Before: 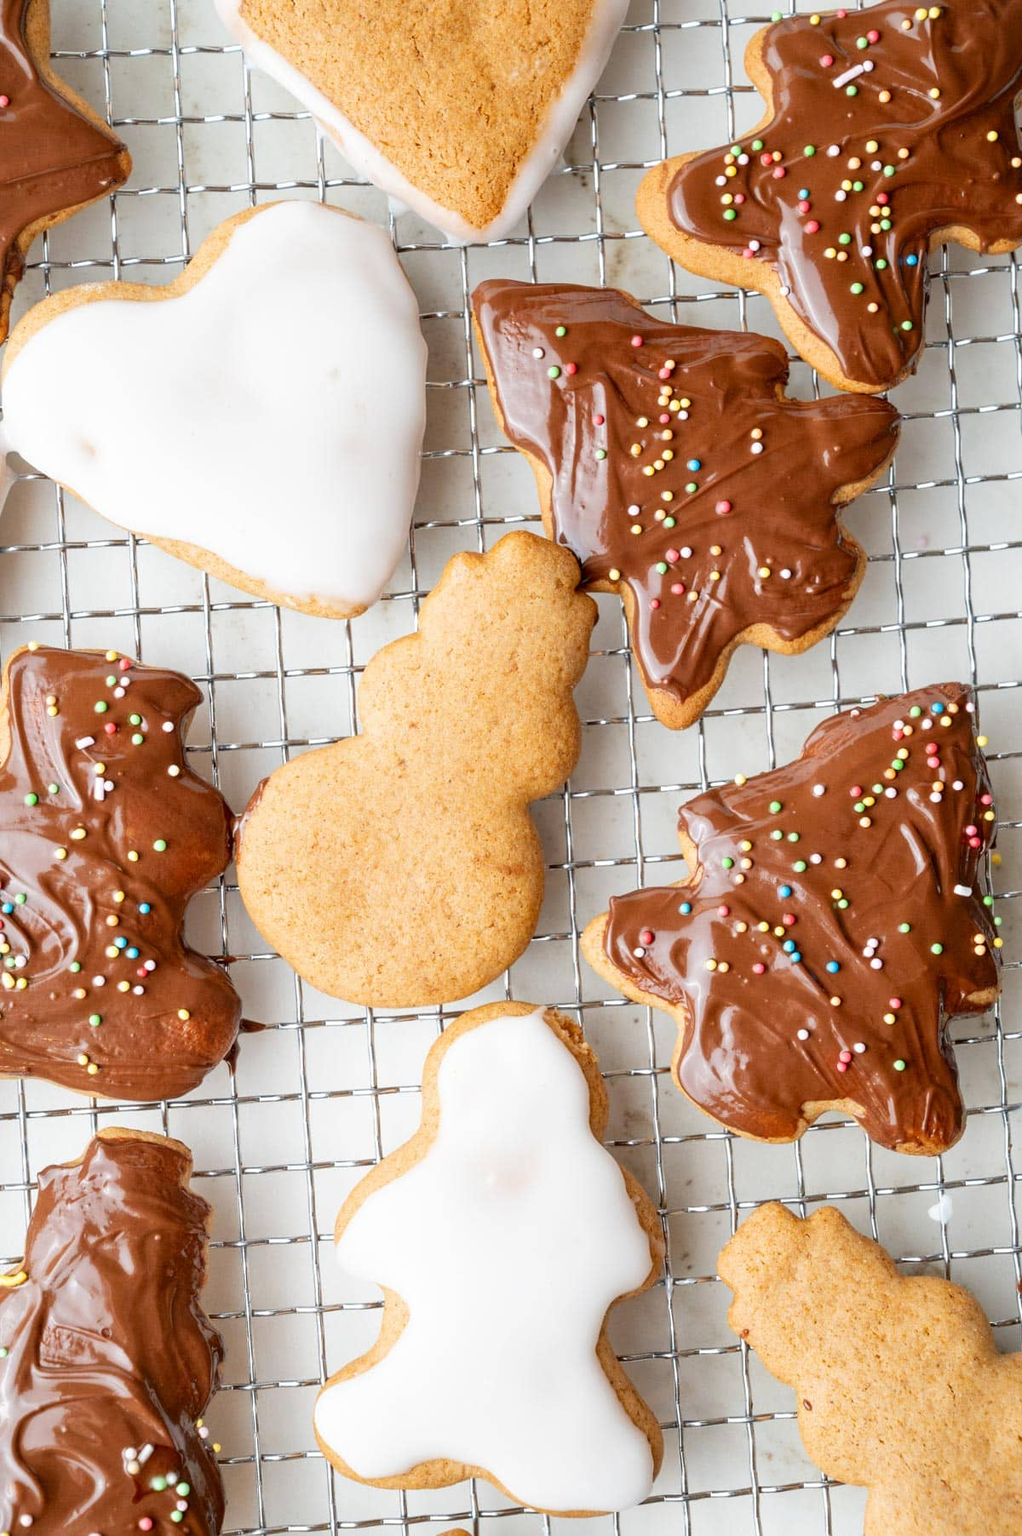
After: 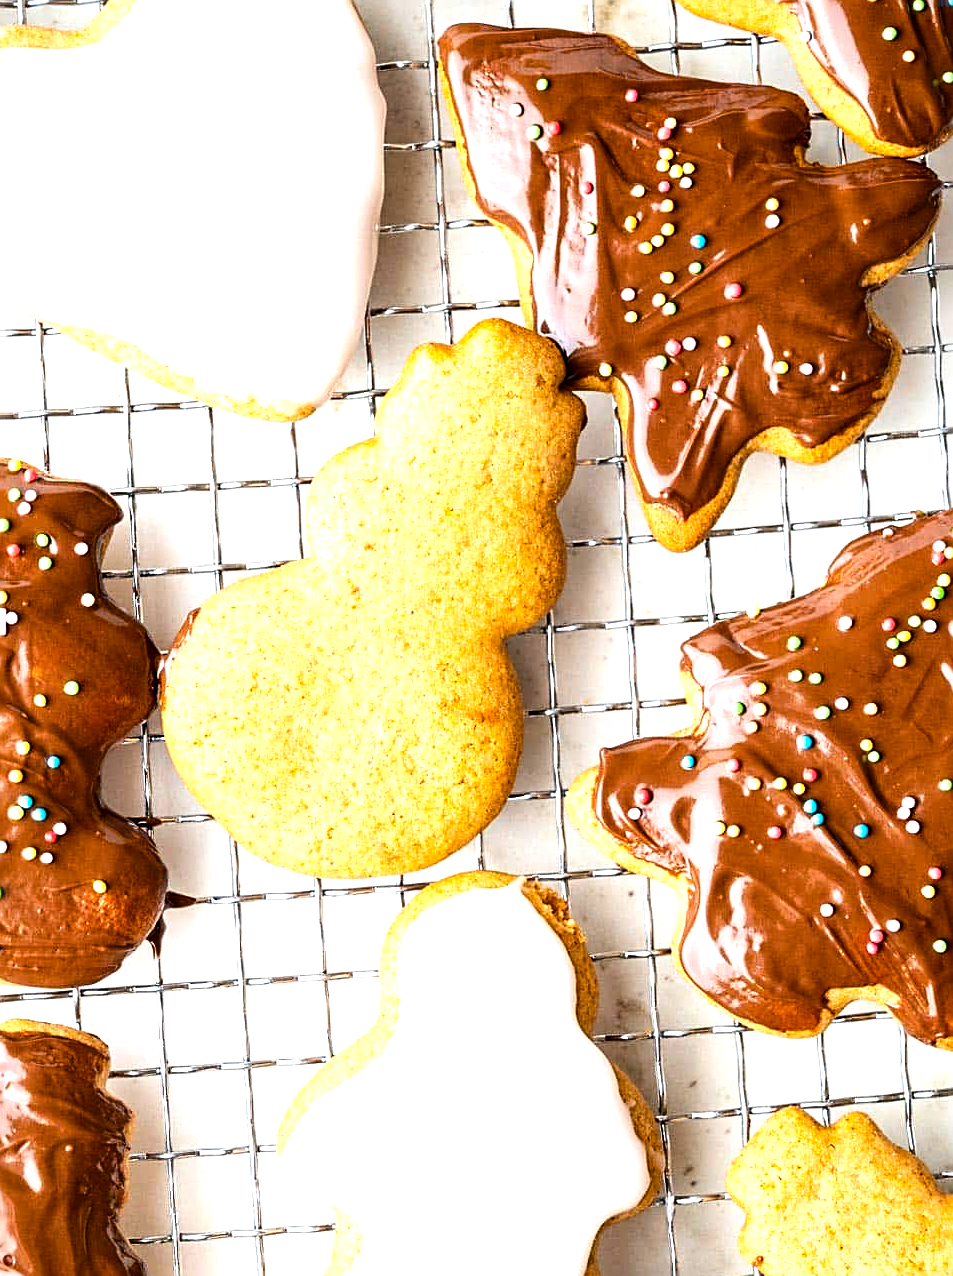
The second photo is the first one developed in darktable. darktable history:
sharpen: on, module defaults
crop: left 9.712%, top 16.928%, right 10.845%, bottom 12.332%
tone equalizer: -8 EV -1.08 EV, -7 EV -1.01 EV, -6 EV -0.867 EV, -5 EV -0.578 EV, -3 EV 0.578 EV, -2 EV 0.867 EV, -1 EV 1.01 EV, +0 EV 1.08 EV, edges refinement/feathering 500, mask exposure compensation -1.57 EV, preserve details no
color balance rgb: perceptual saturation grading › global saturation 20%, global vibrance 20%
